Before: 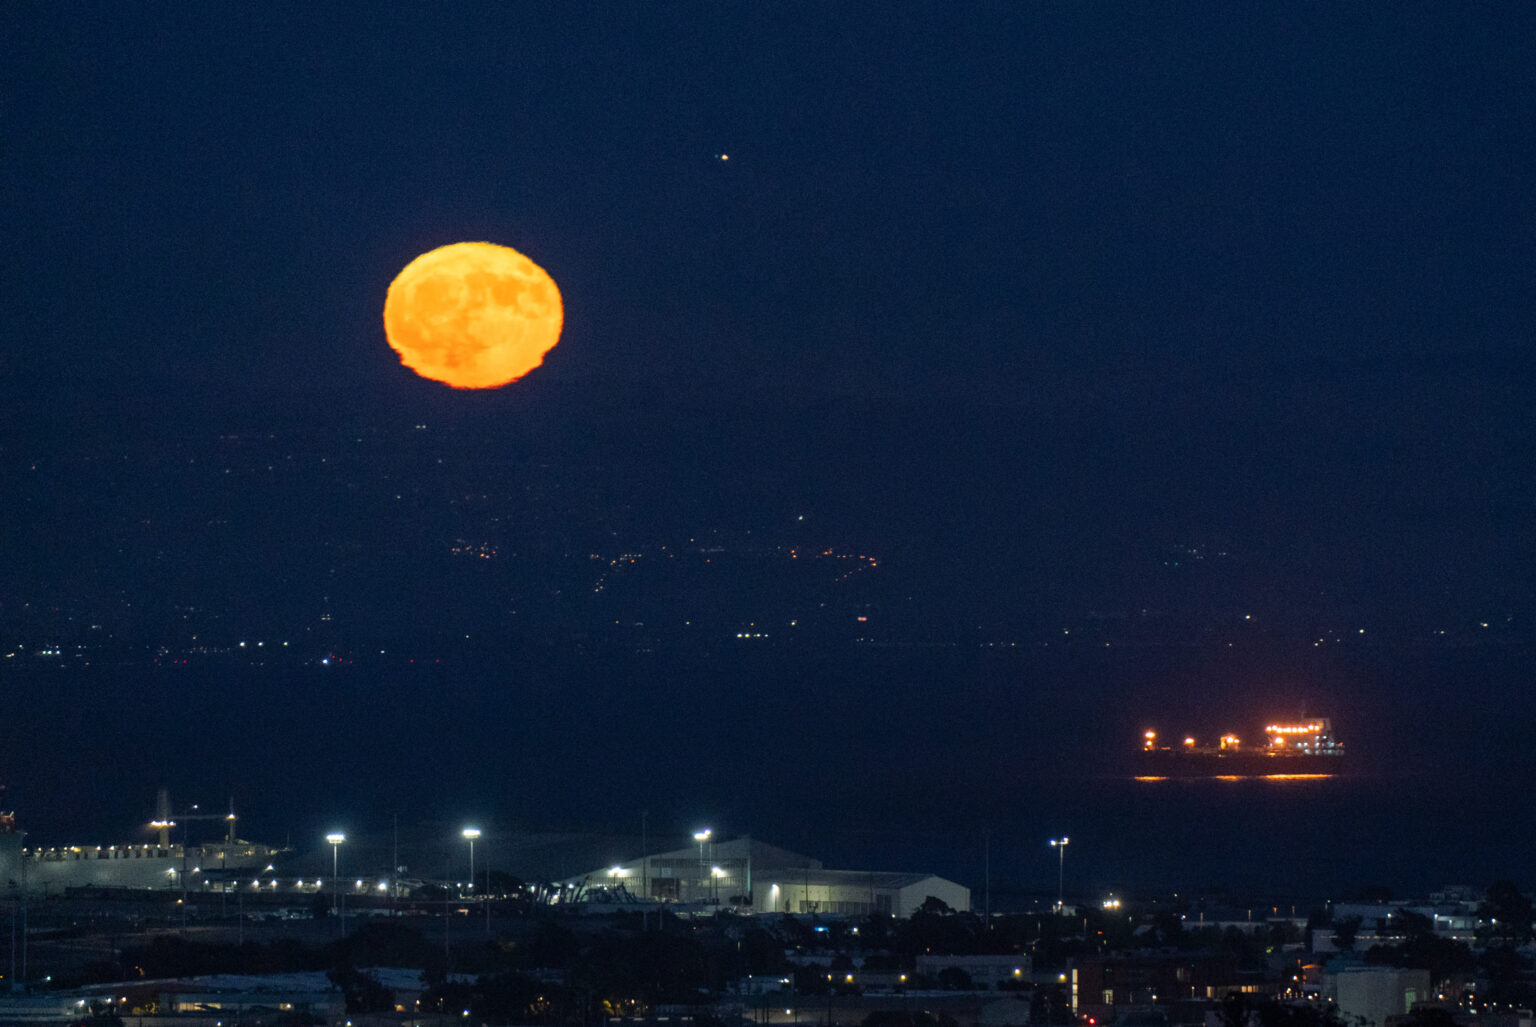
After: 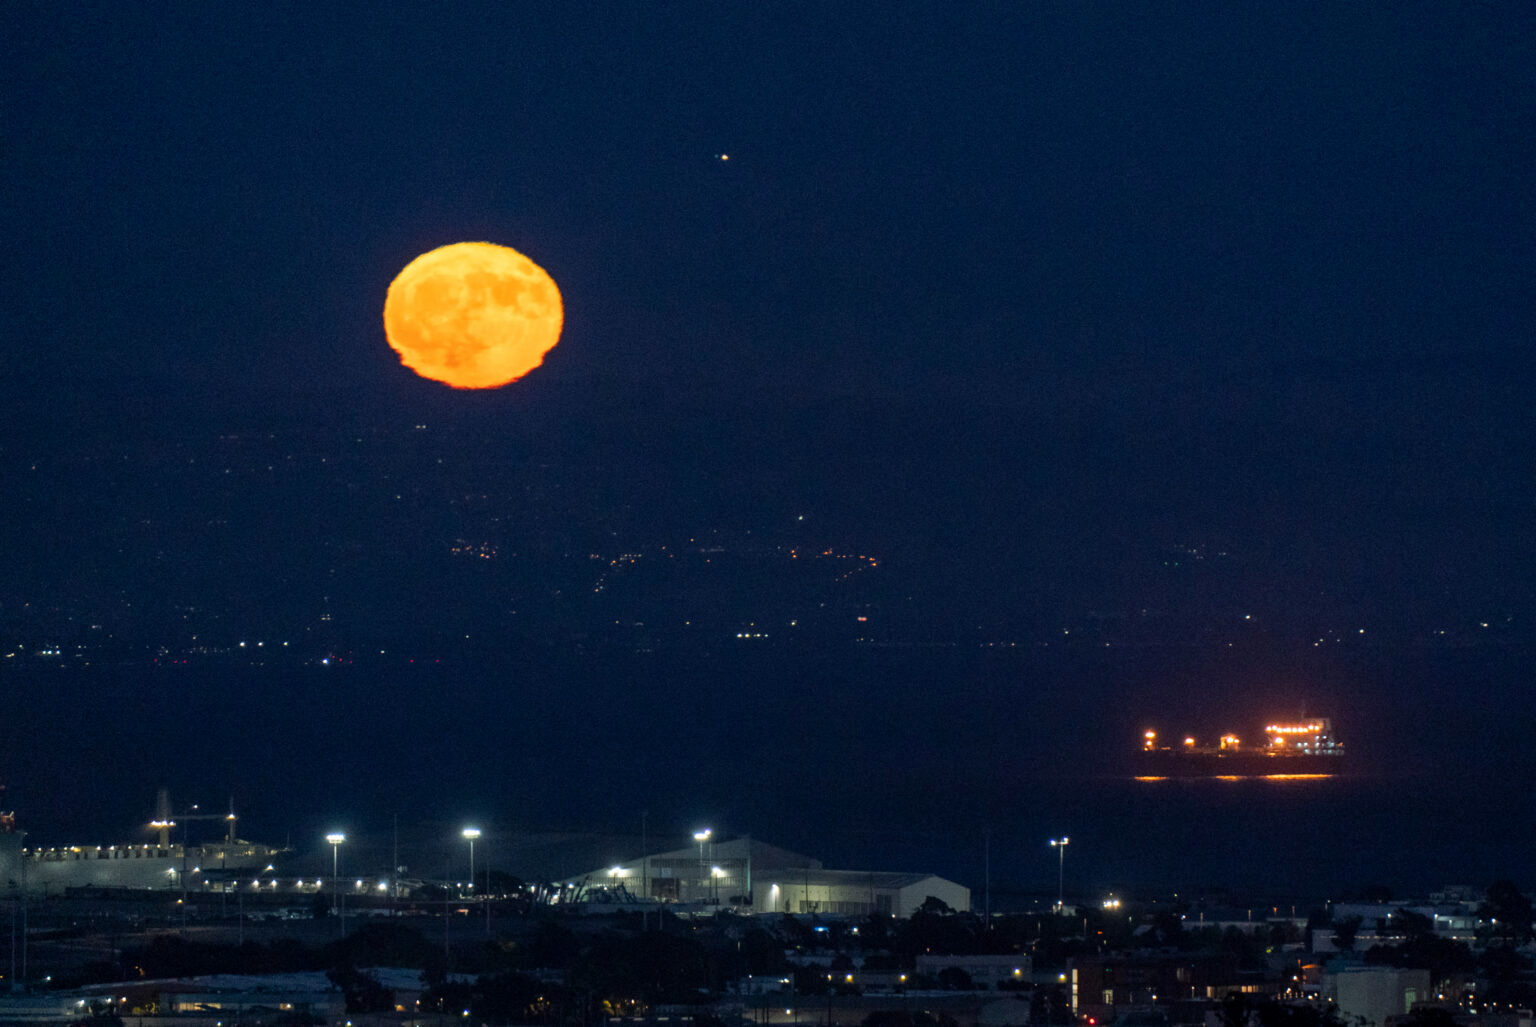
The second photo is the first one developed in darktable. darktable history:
exposure: black level correction 0.001, compensate highlight preservation false
rotate and perspective: automatic cropping original format, crop left 0, crop top 0
